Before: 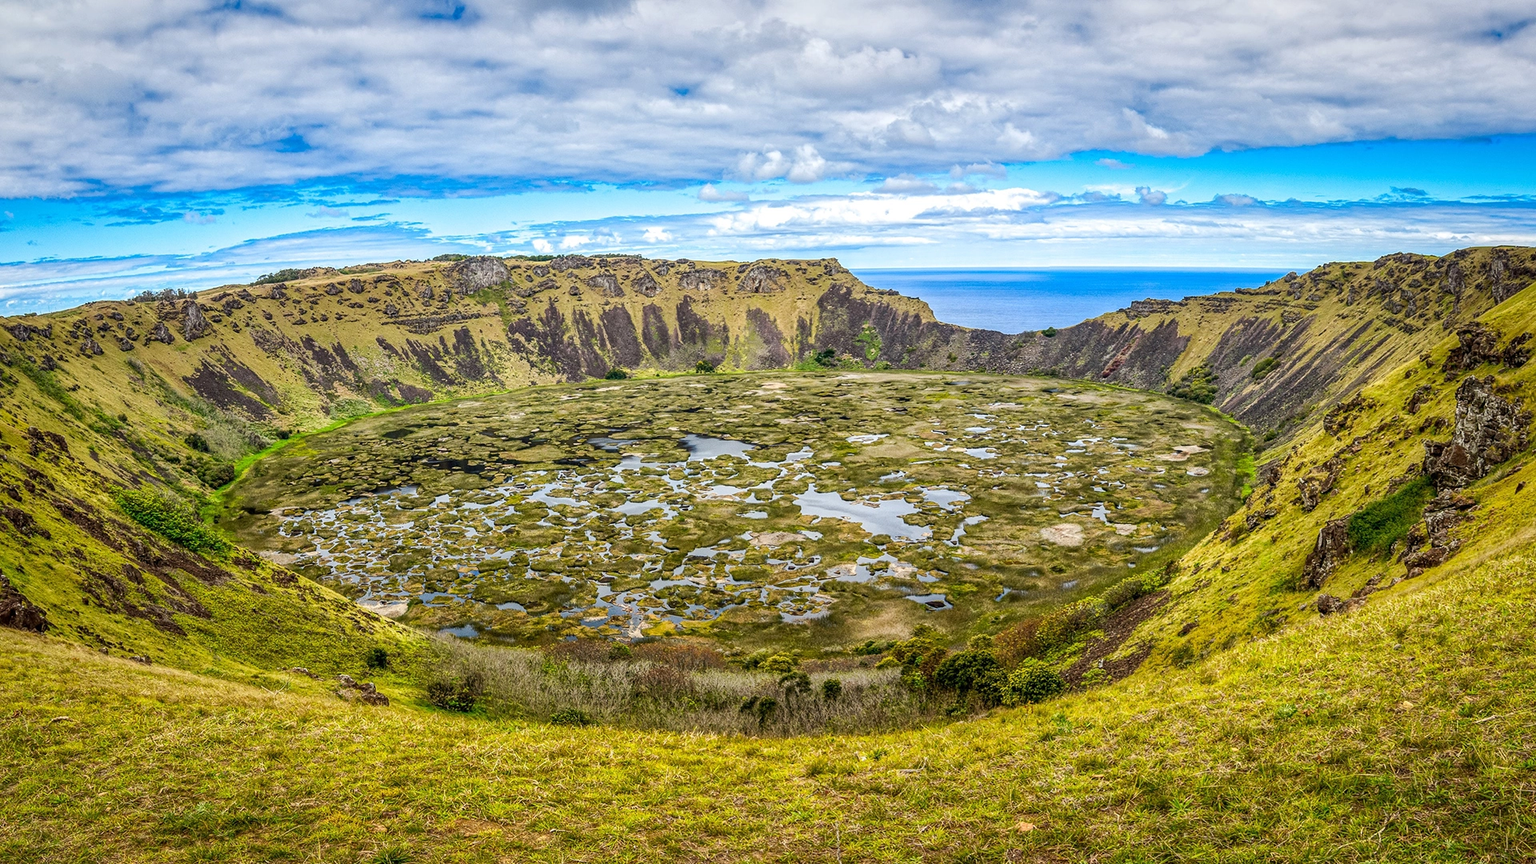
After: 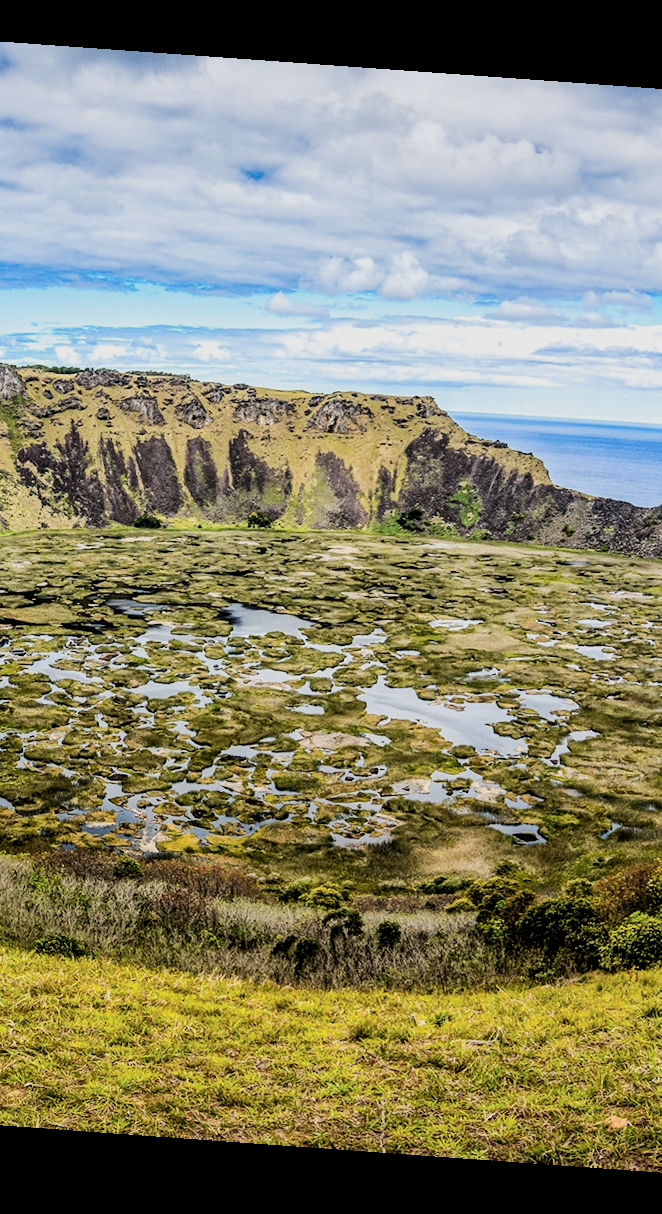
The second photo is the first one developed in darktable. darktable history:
crop: left 33.36%, right 33.36%
filmic rgb: black relative exposure -5 EV, hardness 2.88, contrast 1.4, highlights saturation mix -30%
rotate and perspective: rotation 4.1°, automatic cropping off
contrast brightness saturation: saturation -0.05
